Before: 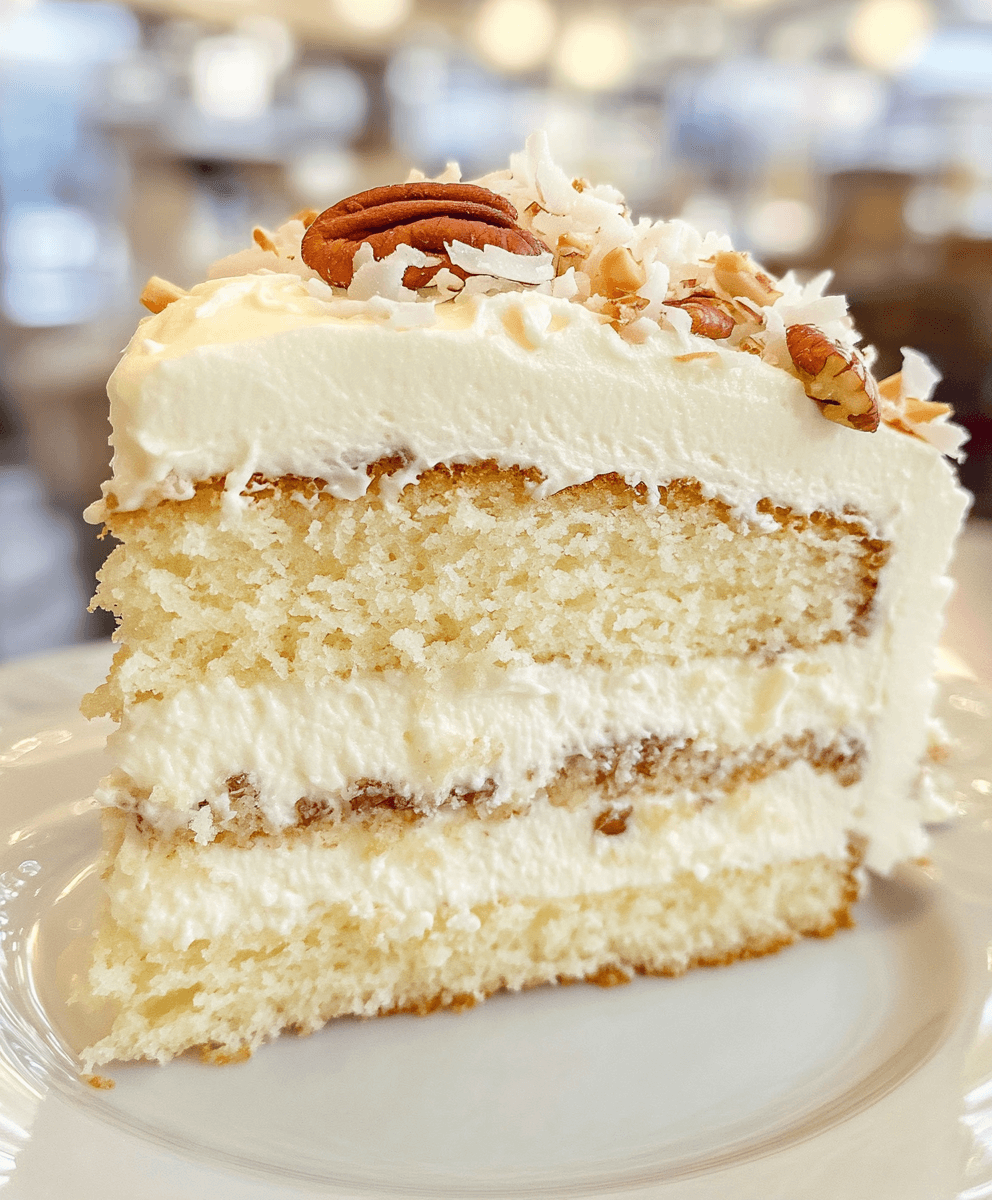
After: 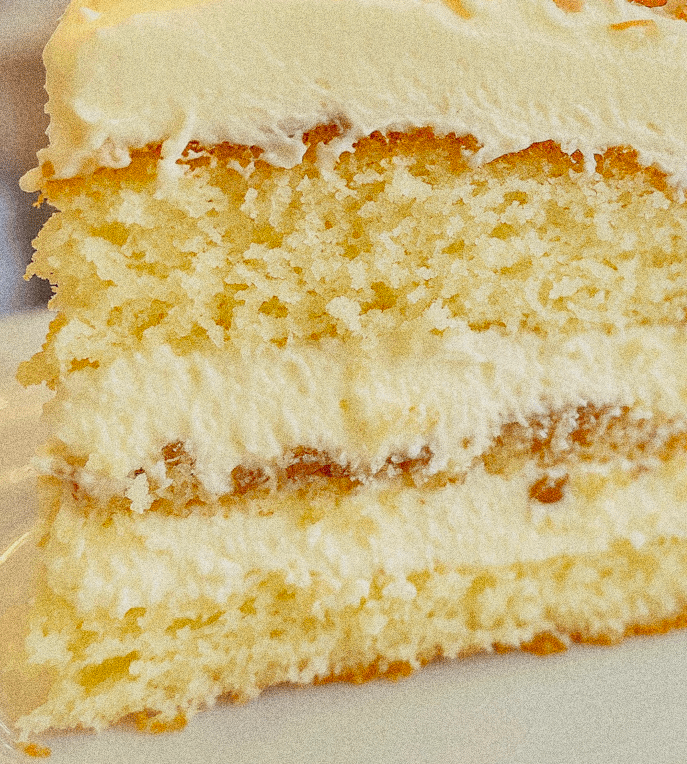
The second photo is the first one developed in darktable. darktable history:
exposure: black level correction 0, exposure 0.7 EV, compensate exposure bias true, compensate highlight preservation false
grain: coarseness 10.62 ISO, strength 55.56%
color calibration: output colorfulness [0, 0.315, 0, 0], x 0.341, y 0.355, temperature 5166 K
filmic rgb: black relative exposure -7.65 EV, white relative exposure 4.56 EV, hardness 3.61, color science v6 (2022)
shadows and highlights: on, module defaults
crop: left 6.488%, top 27.668%, right 24.183%, bottom 8.656%
